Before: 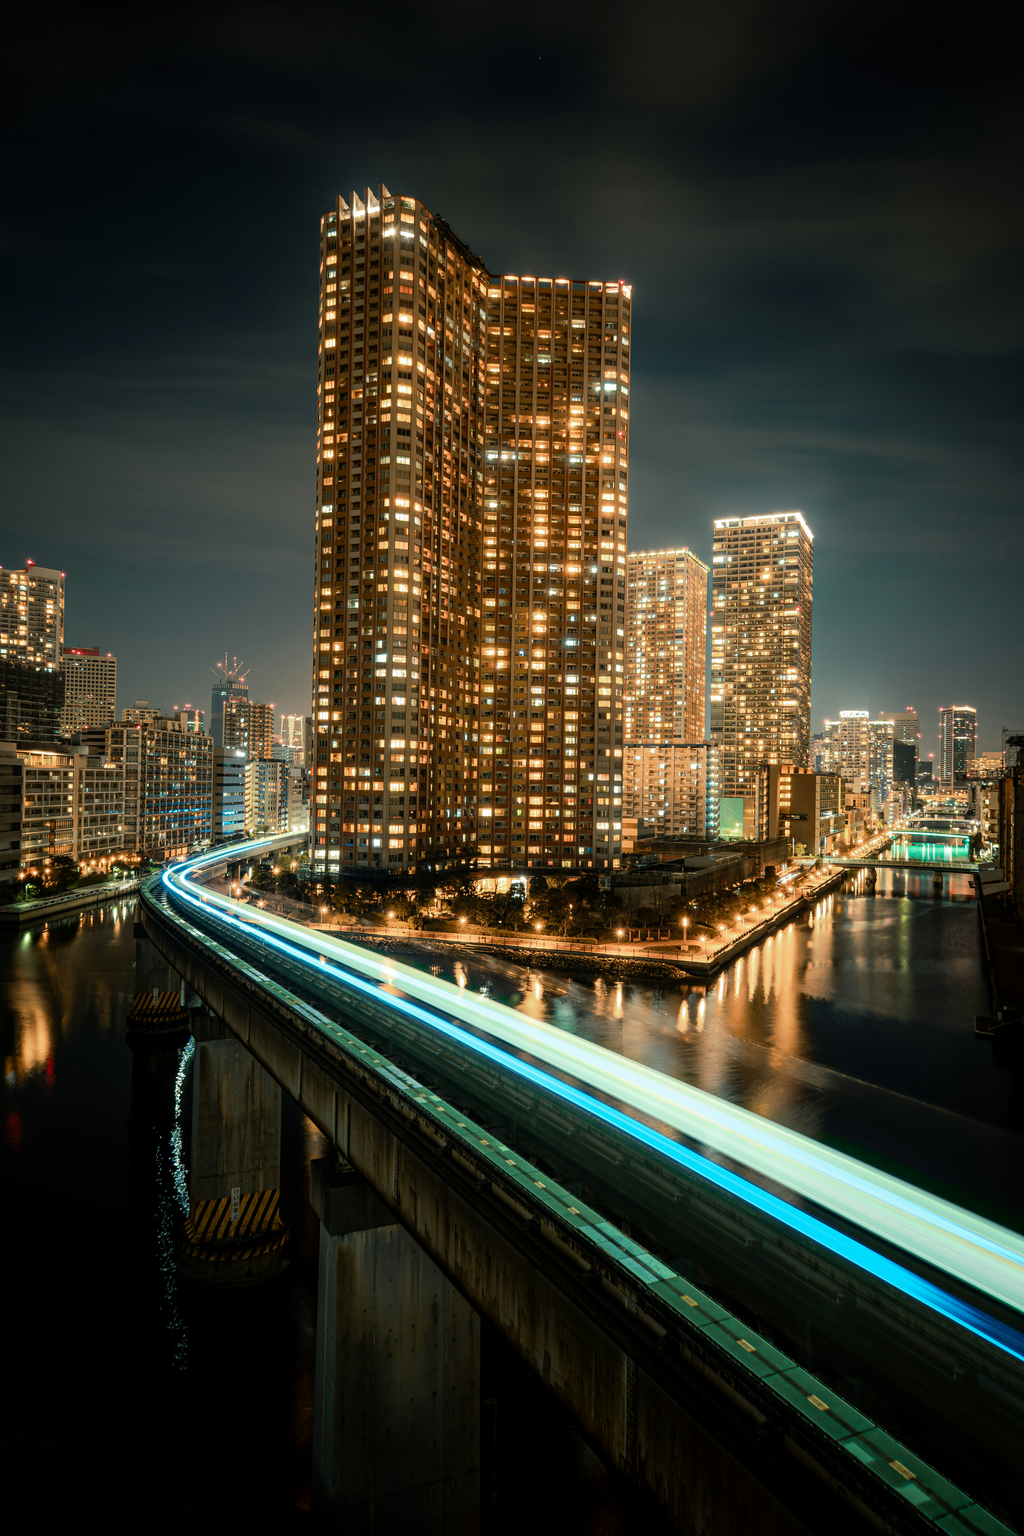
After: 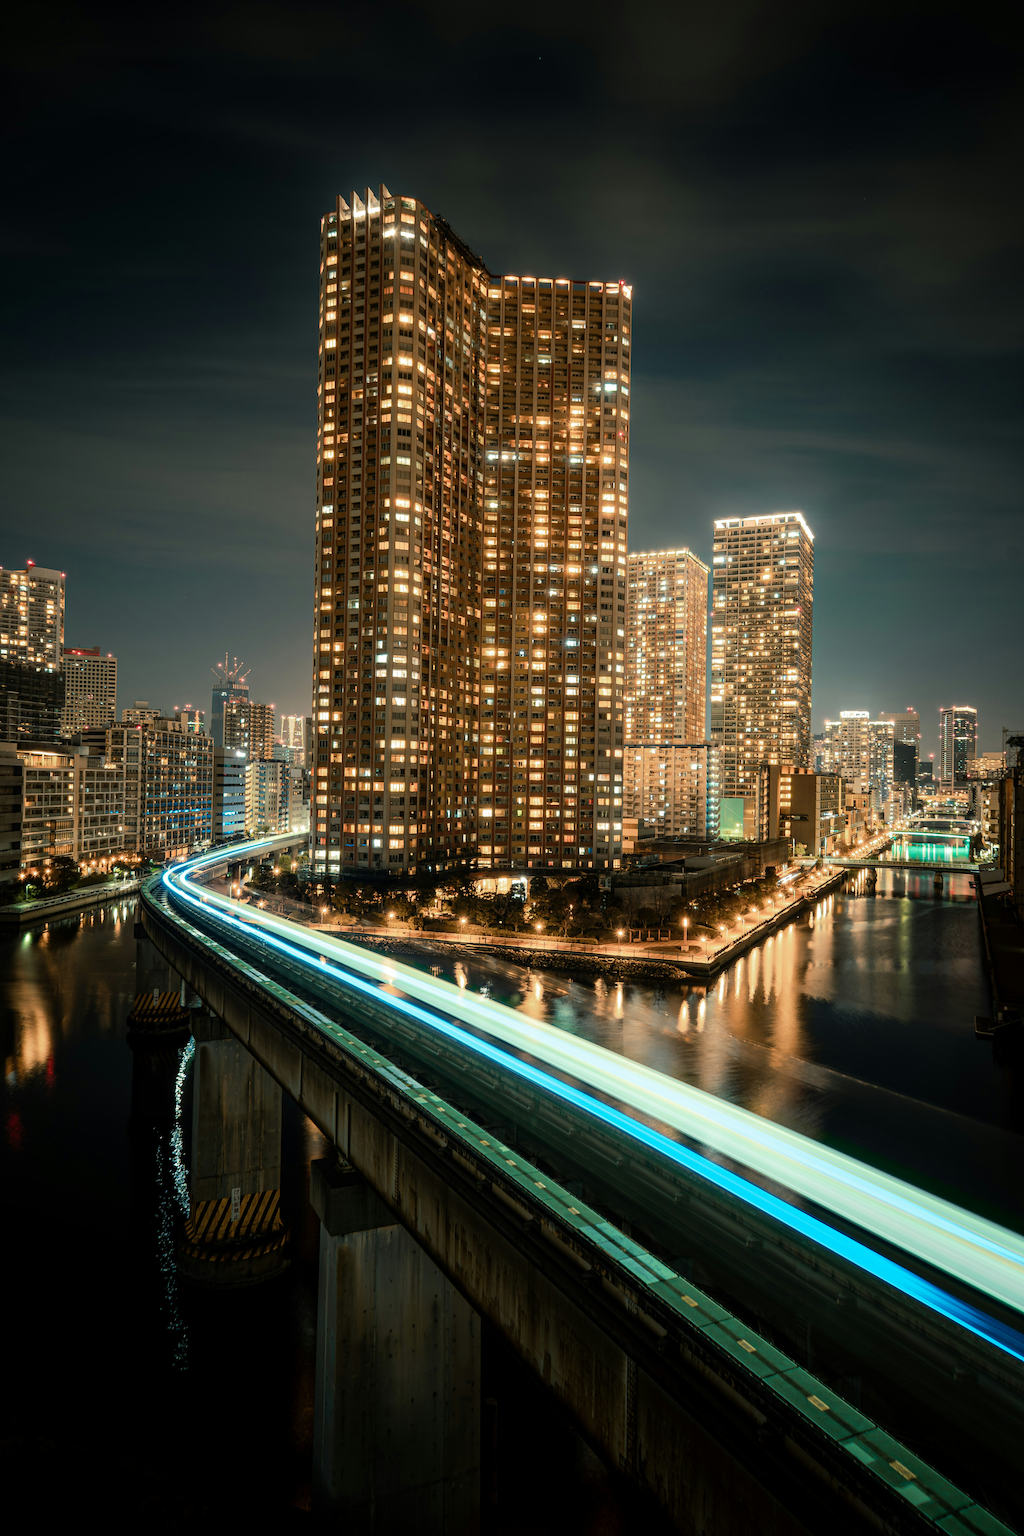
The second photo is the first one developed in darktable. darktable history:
color zones: curves: ch1 [(0, 0.469) (0.001, 0.469) (0.12, 0.446) (0.248, 0.469) (0.5, 0.5) (0.748, 0.5) (0.999, 0.469) (1, 0.469)]
exposure: compensate highlight preservation false
